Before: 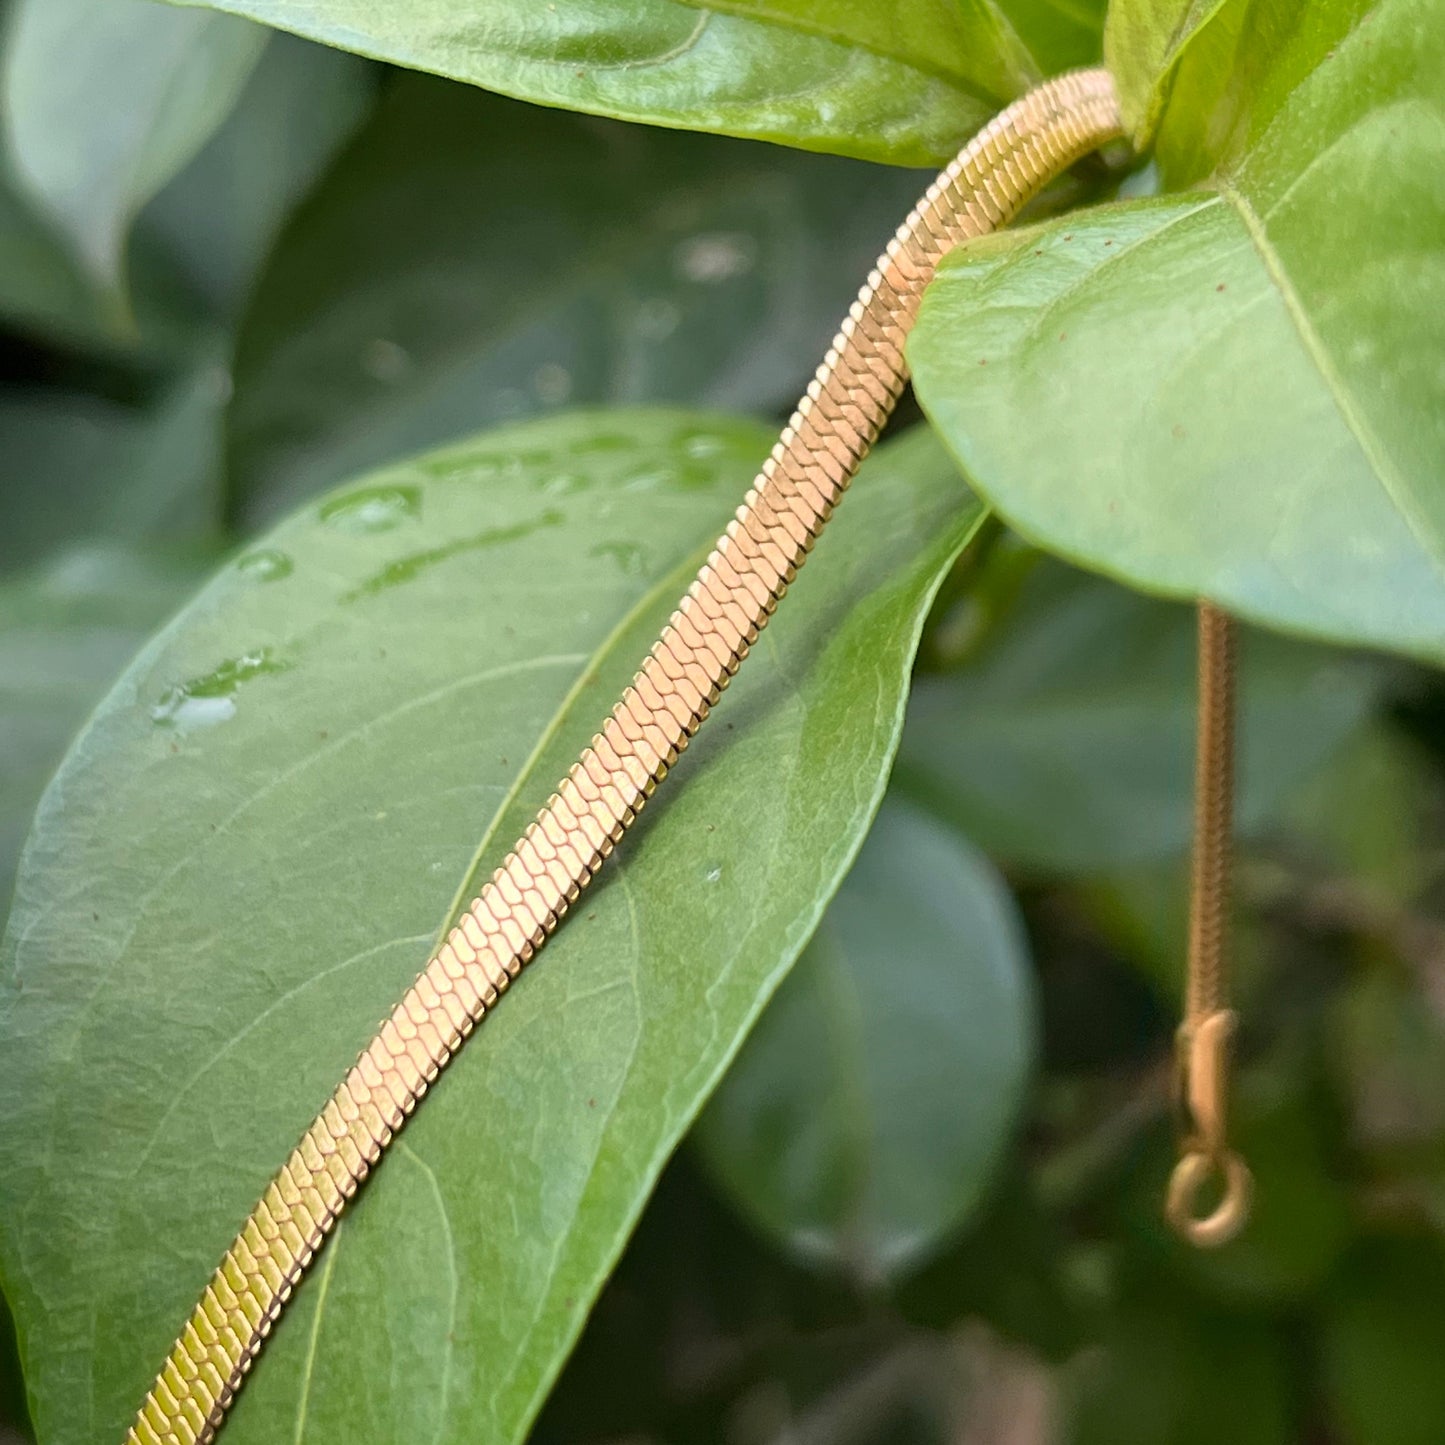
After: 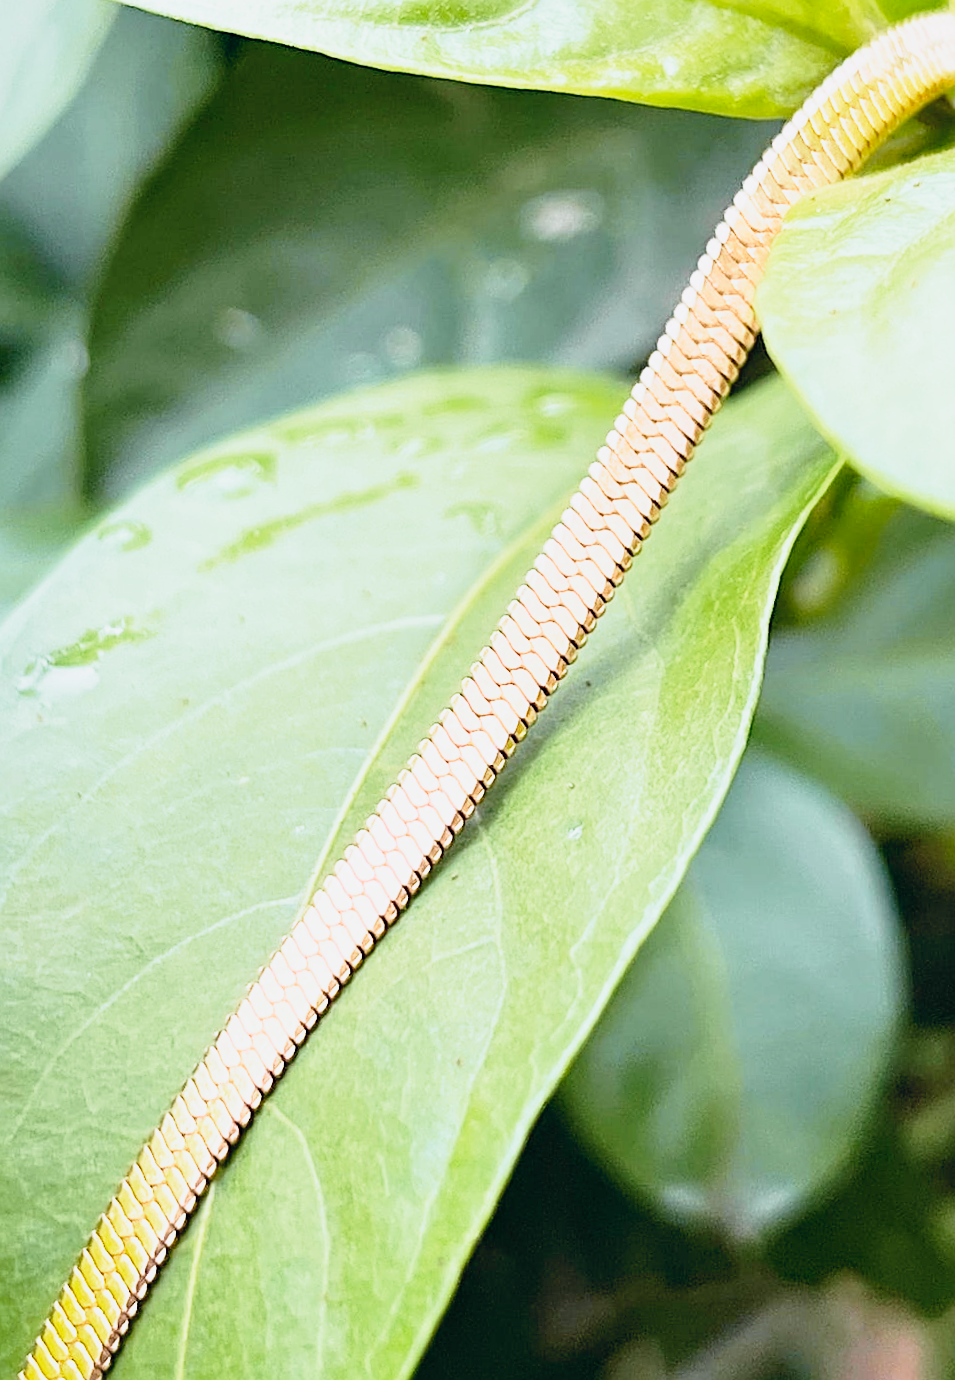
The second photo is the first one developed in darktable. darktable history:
base curve: curves: ch0 [(0, 0) (0.012, 0.01) (0.073, 0.168) (0.31, 0.711) (0.645, 0.957) (1, 1)], preserve colors none
rotate and perspective: rotation -1.32°, lens shift (horizontal) -0.031, crop left 0.015, crop right 0.985, crop top 0.047, crop bottom 0.982
crop and rotate: left 8.786%, right 24.548%
tone curve: curves: ch0 [(0, 0) (0.822, 0.825) (0.994, 0.955)]; ch1 [(0, 0) (0.226, 0.261) (0.383, 0.397) (0.46, 0.46) (0.498, 0.501) (0.524, 0.543) (0.578, 0.575) (1, 1)]; ch2 [(0, 0) (0.438, 0.456) (0.5, 0.495) (0.547, 0.515) (0.597, 0.58) (0.629, 0.603) (1, 1)], color space Lab, independent channels, preserve colors none
sharpen: on, module defaults
